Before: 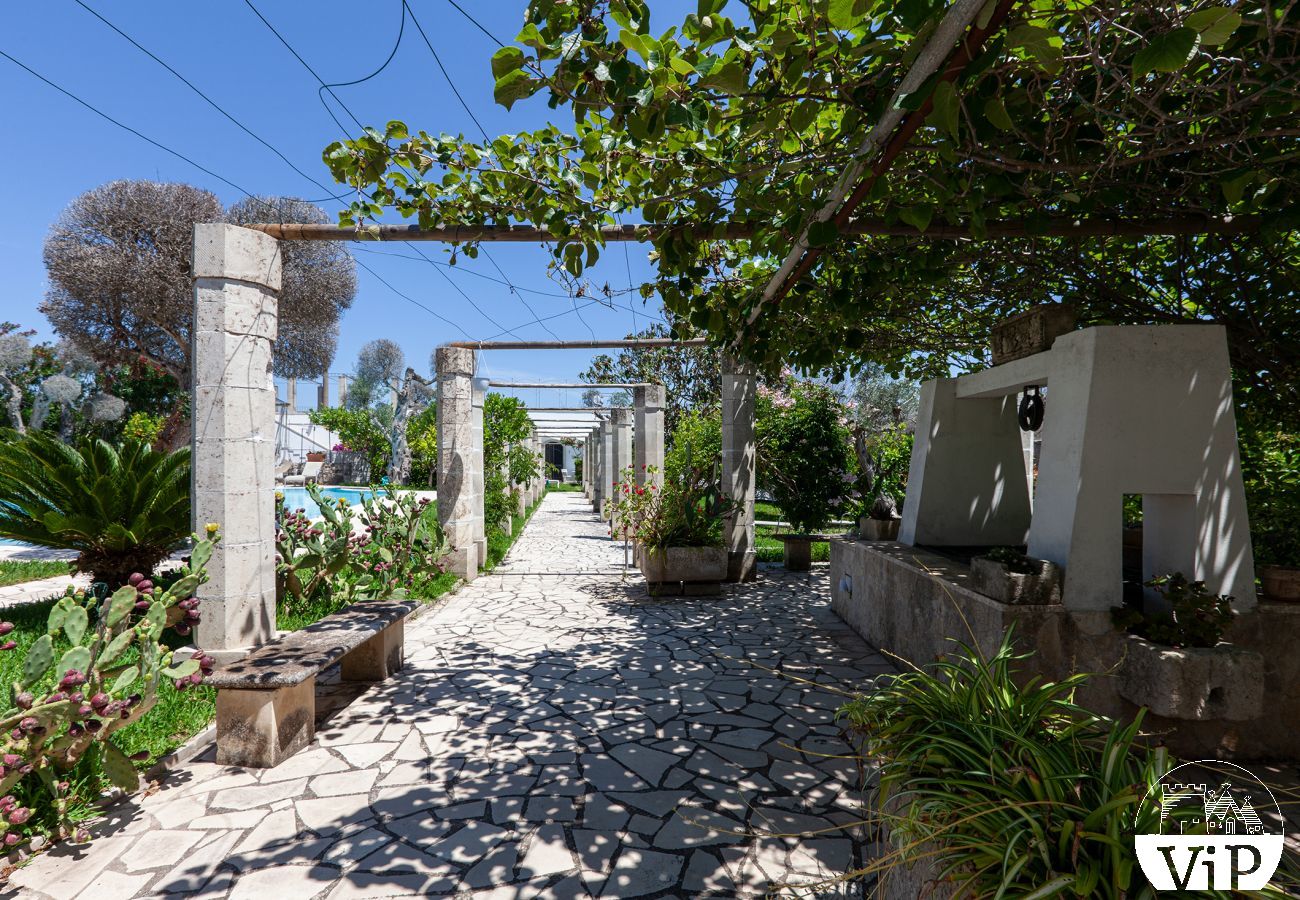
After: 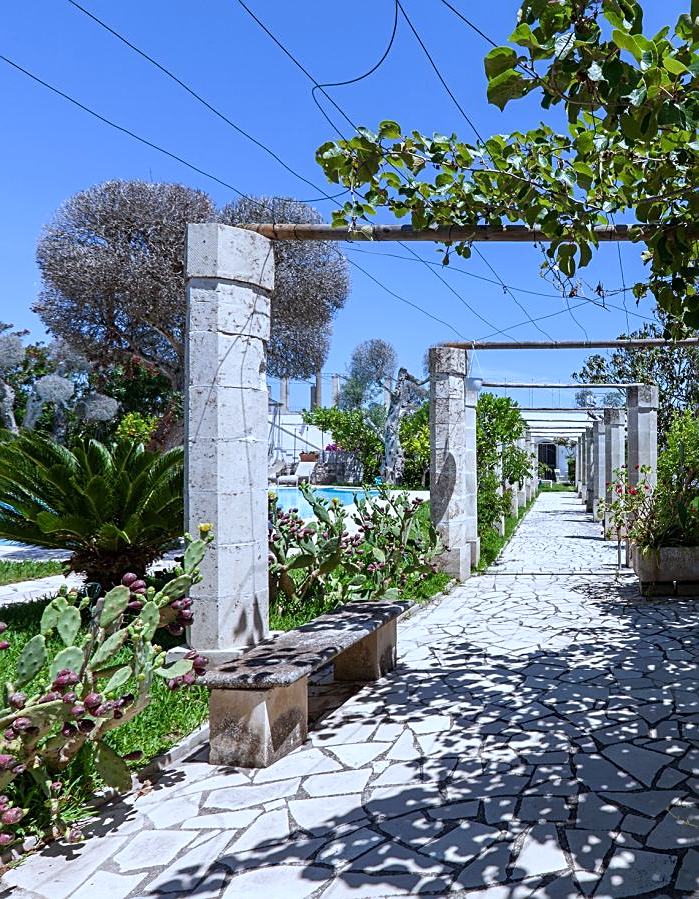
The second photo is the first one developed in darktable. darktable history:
white balance: red 0.926, green 1.003, blue 1.133
crop: left 0.587%, right 45.588%, bottom 0.086%
sharpen: on, module defaults
